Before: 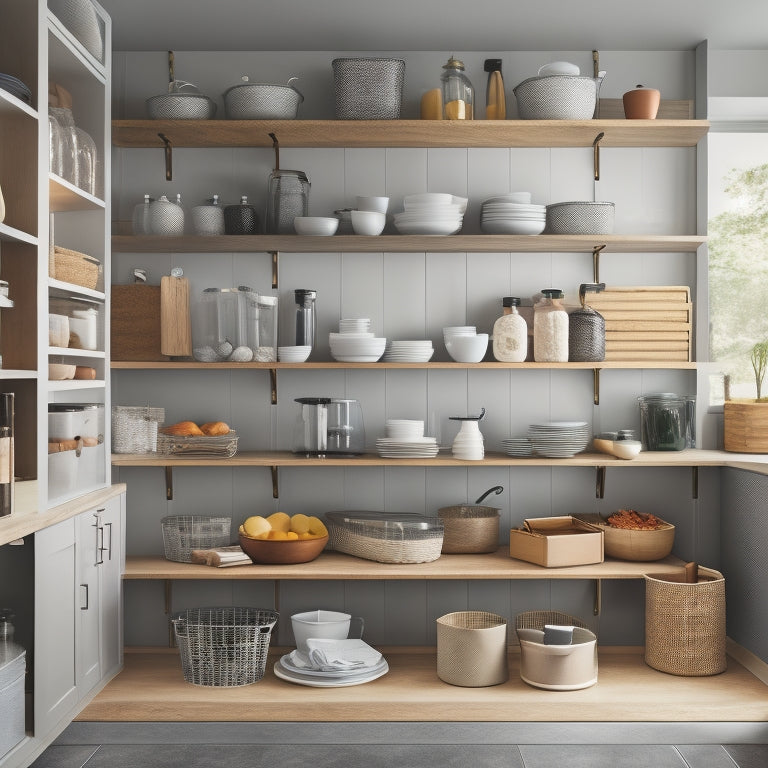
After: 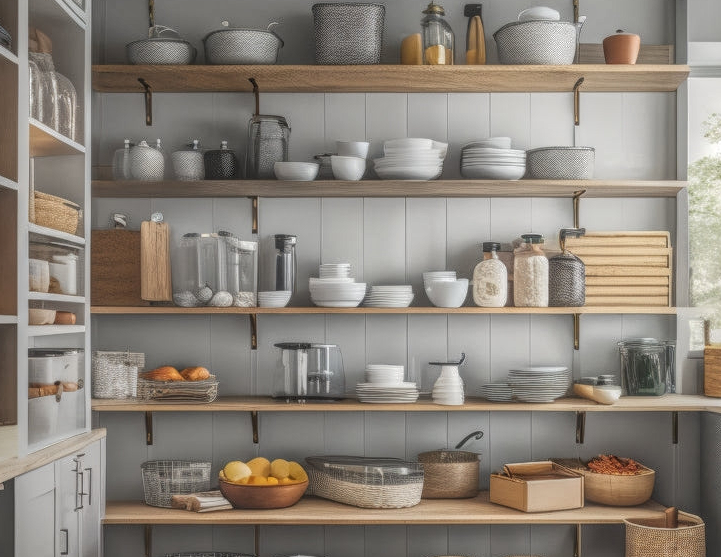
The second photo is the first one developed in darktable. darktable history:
local contrast: highlights 20%, shadows 31%, detail 201%, midtone range 0.2
crop: left 2.645%, top 7.188%, right 3.35%, bottom 20.21%
